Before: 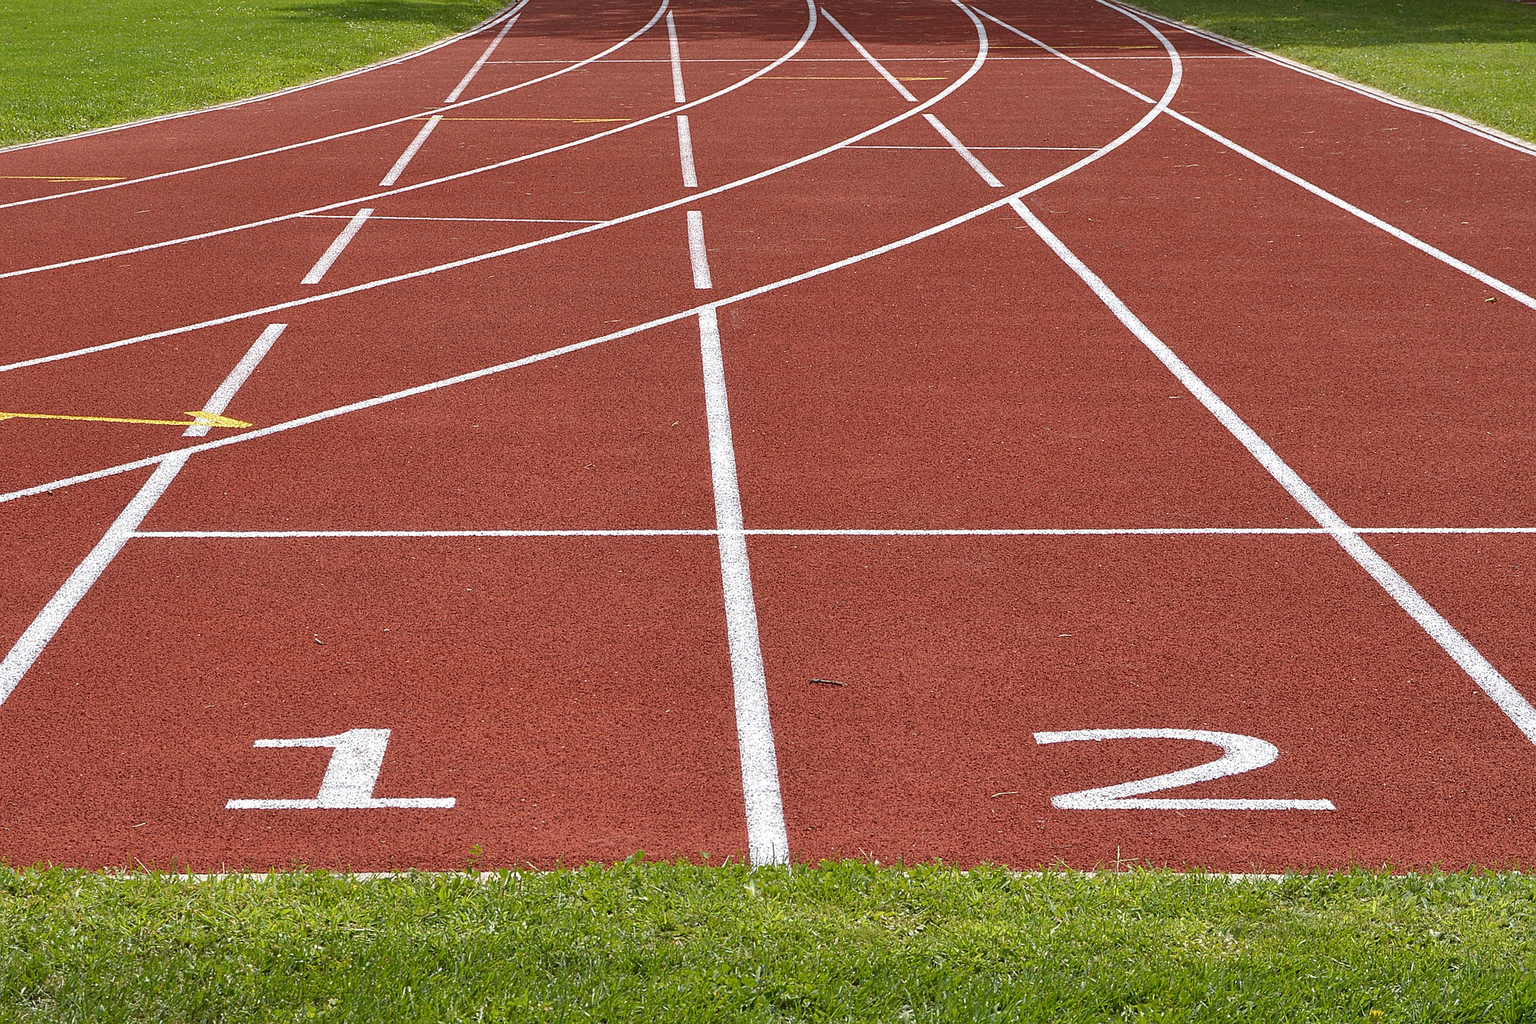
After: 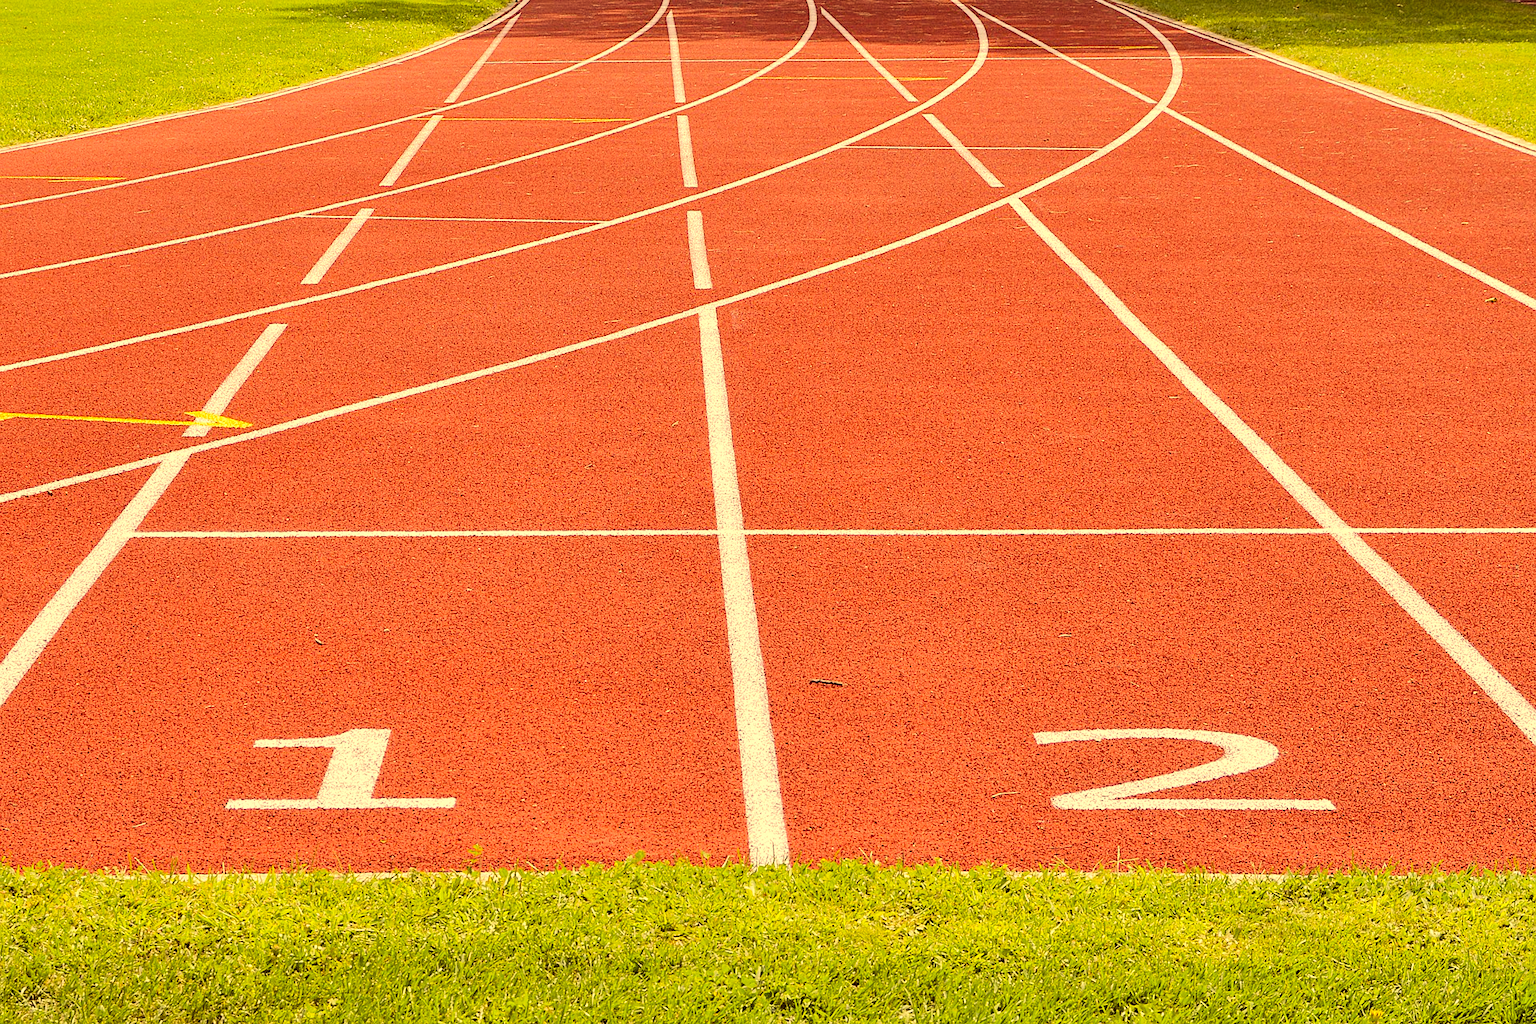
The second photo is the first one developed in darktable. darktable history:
tone equalizer: -7 EV 0.148 EV, -6 EV 0.573 EV, -5 EV 1.14 EV, -4 EV 1.37 EV, -3 EV 1.12 EV, -2 EV 0.6 EV, -1 EV 0.148 EV, edges refinement/feathering 500, mask exposure compensation -1.57 EV, preserve details no
color correction: highlights a* 10.08, highlights b* 38.81, shadows a* 14.11, shadows b* 3.3
